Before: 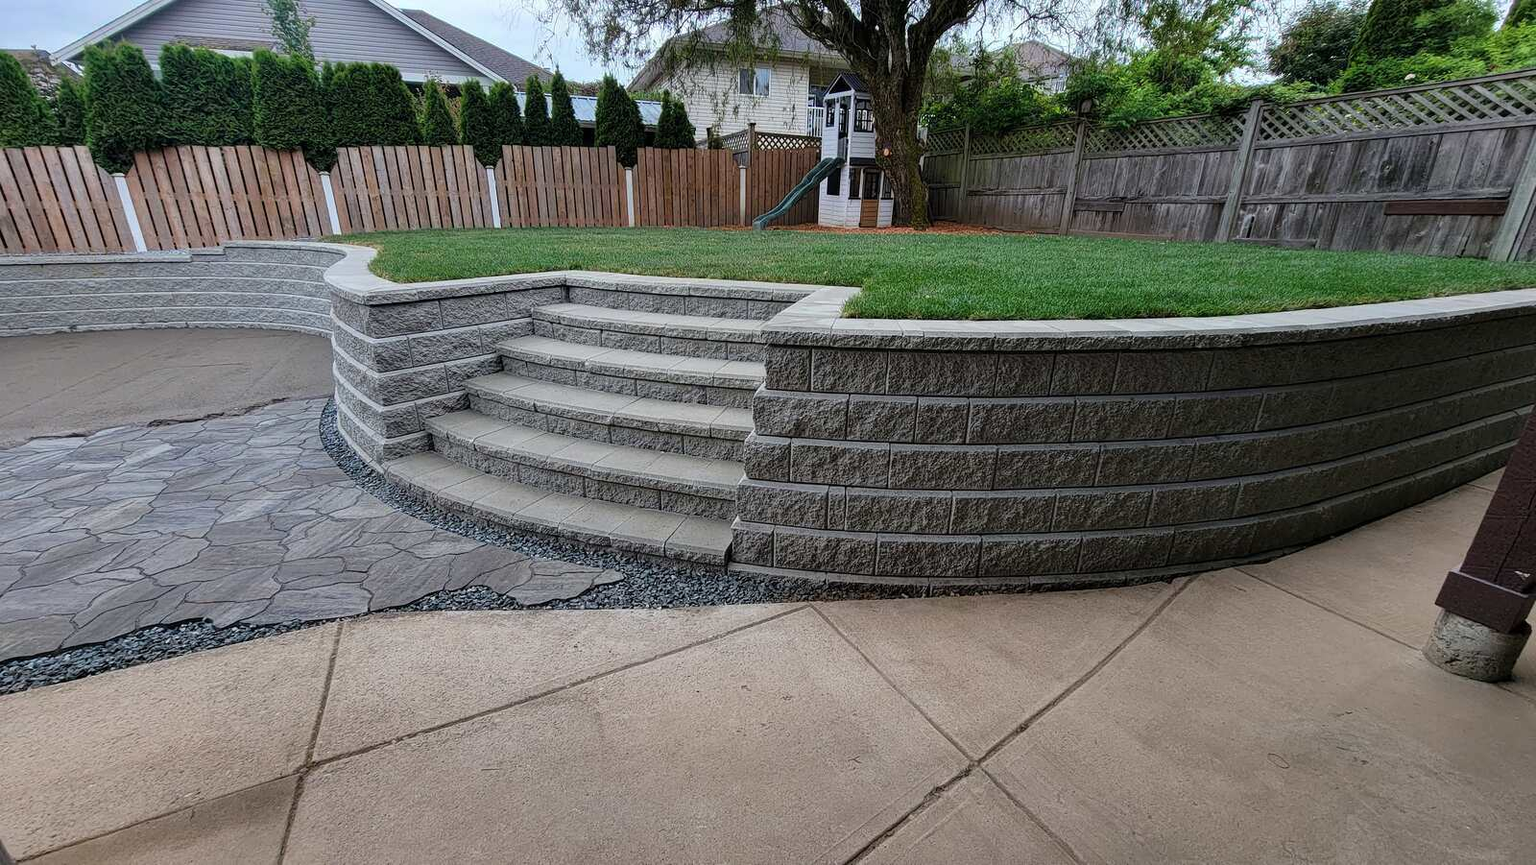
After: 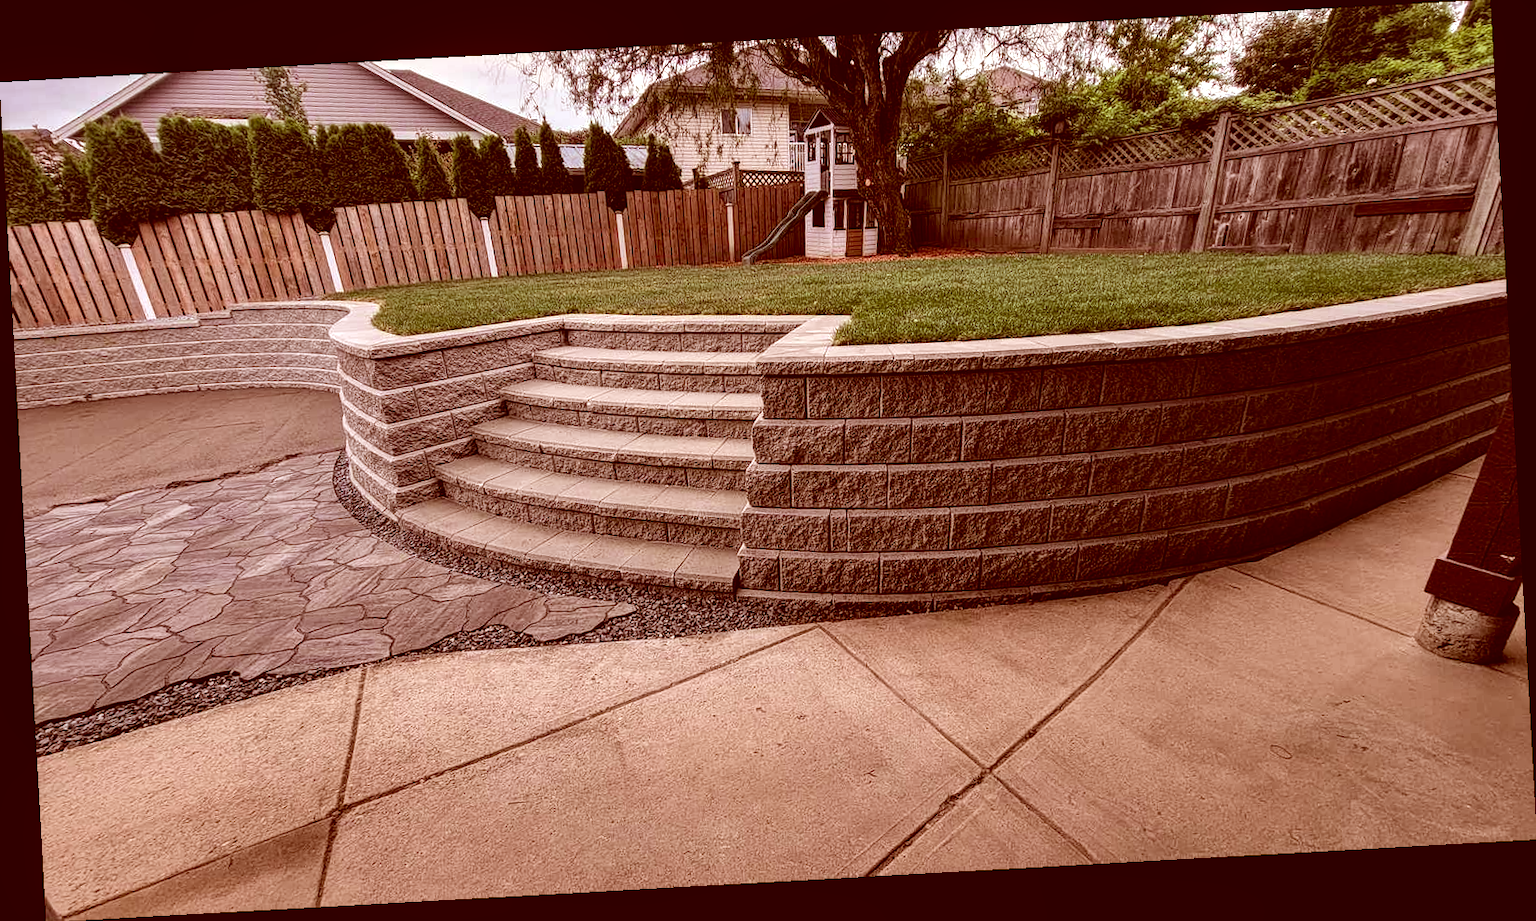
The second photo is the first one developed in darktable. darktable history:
rotate and perspective: rotation -3.18°, automatic cropping off
tone equalizer: -8 EV -0.417 EV, -7 EV -0.389 EV, -6 EV -0.333 EV, -5 EV -0.222 EV, -3 EV 0.222 EV, -2 EV 0.333 EV, -1 EV 0.389 EV, +0 EV 0.417 EV, edges refinement/feathering 500, mask exposure compensation -1.57 EV, preserve details no
color correction: highlights a* 9.03, highlights b* 8.71, shadows a* 40, shadows b* 40, saturation 0.8
local contrast: detail 130%
